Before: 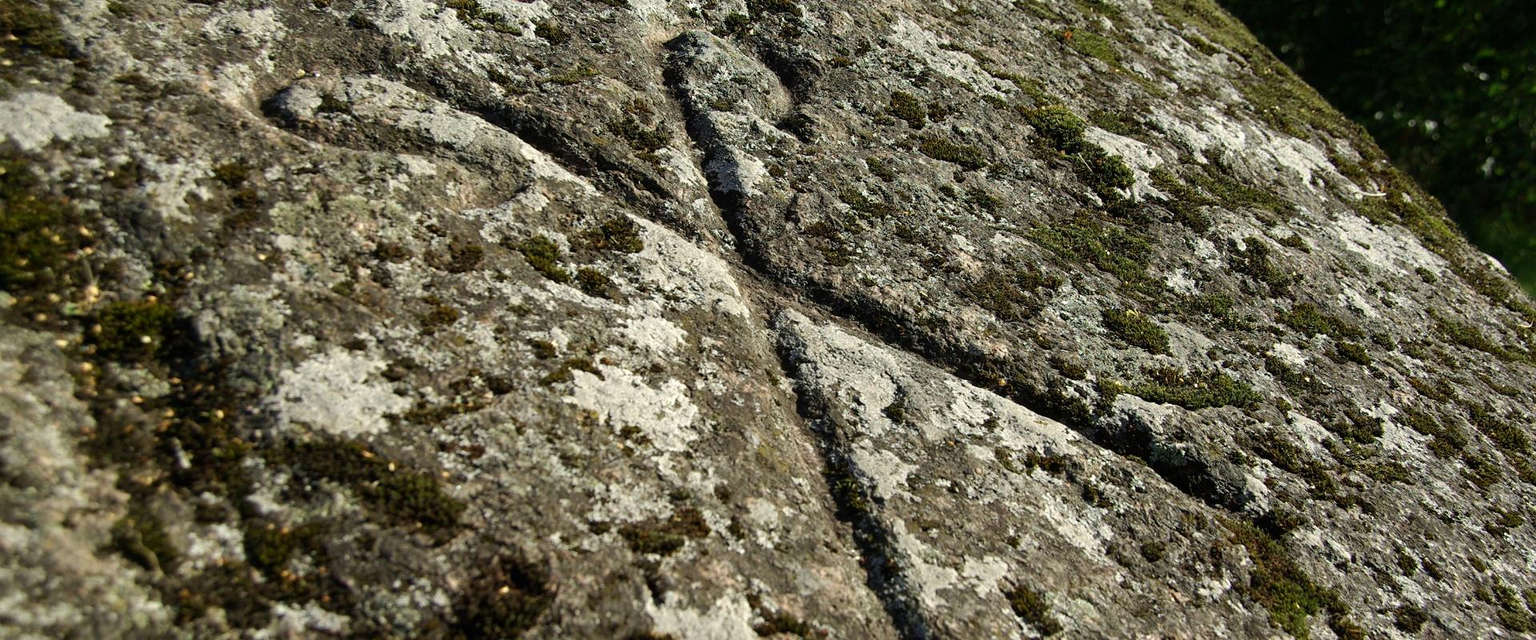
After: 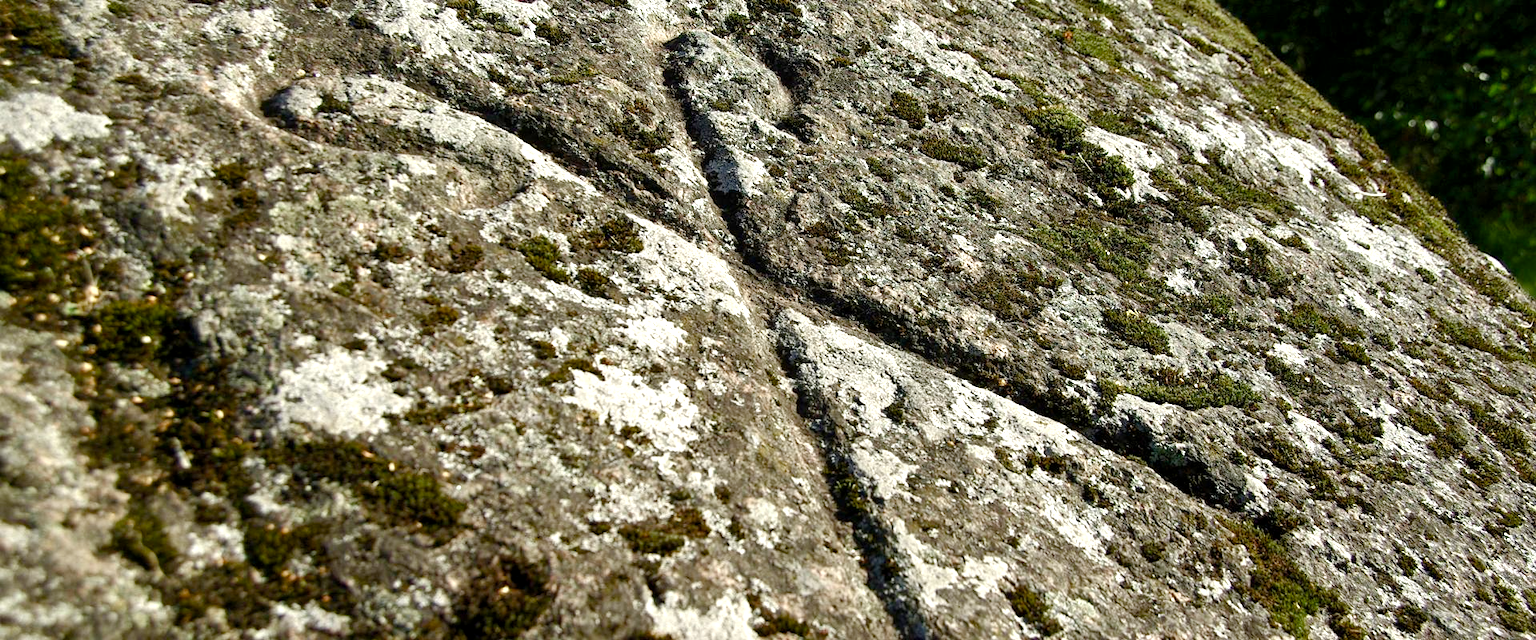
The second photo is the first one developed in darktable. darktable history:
exposure: black level correction 0.001, exposure 0.677 EV, compensate highlight preservation false
color balance rgb: perceptual saturation grading › global saturation 20%, perceptual saturation grading › highlights -50.032%, perceptual saturation grading › shadows 30.44%
shadows and highlights: shadows 31.93, highlights -31.46, soften with gaussian
